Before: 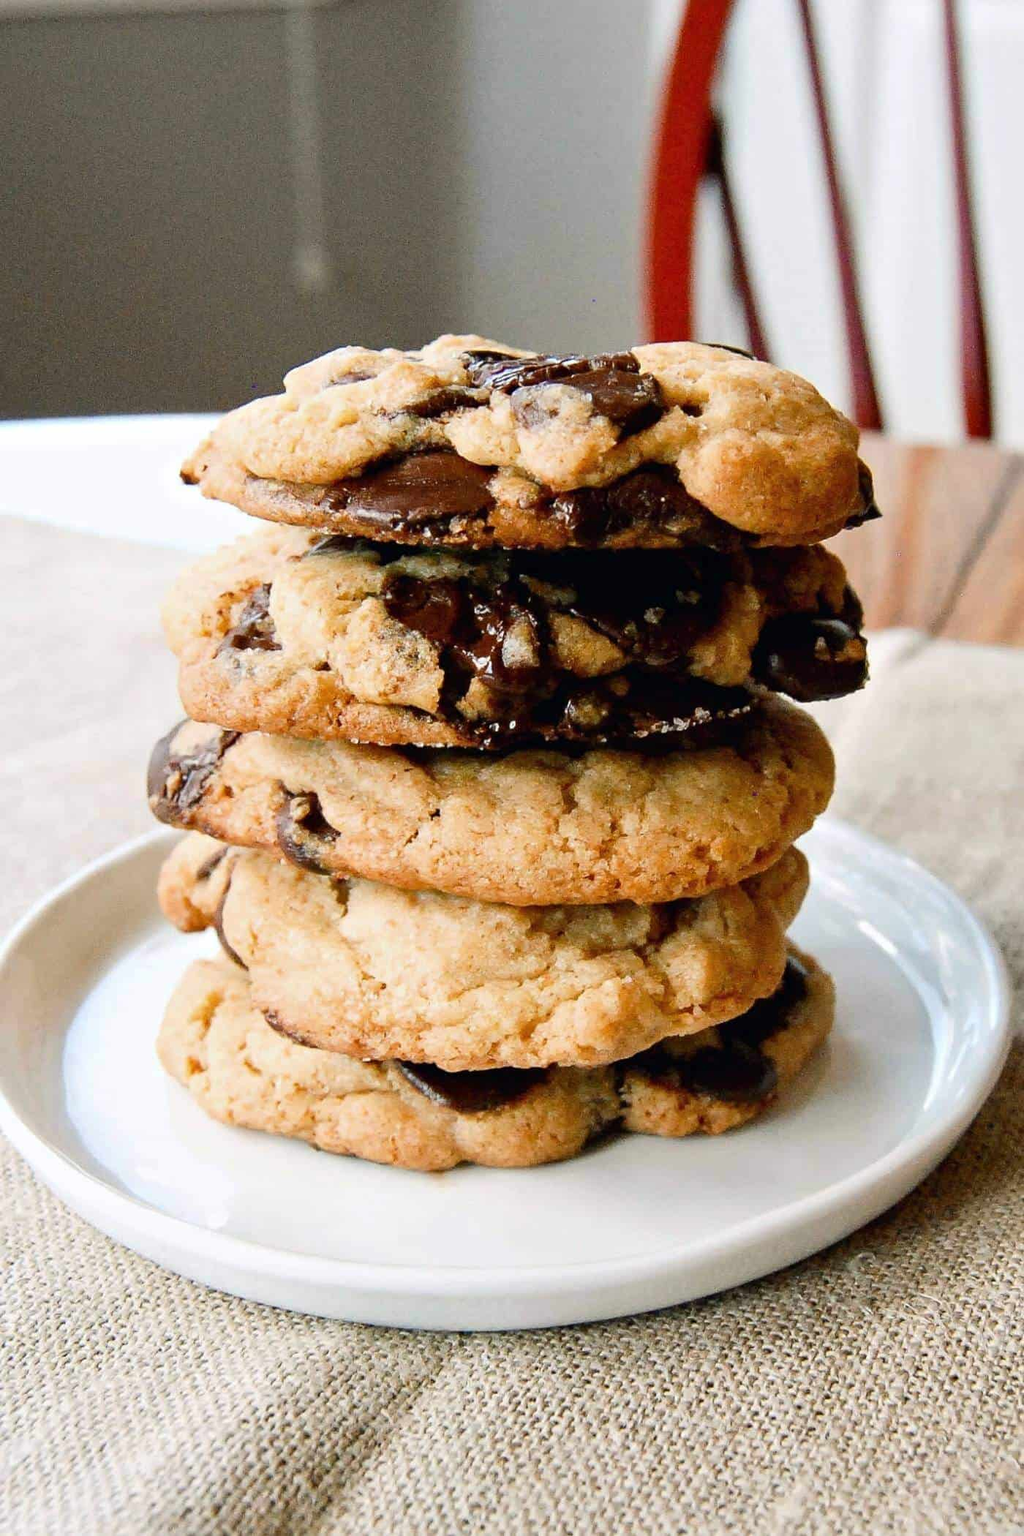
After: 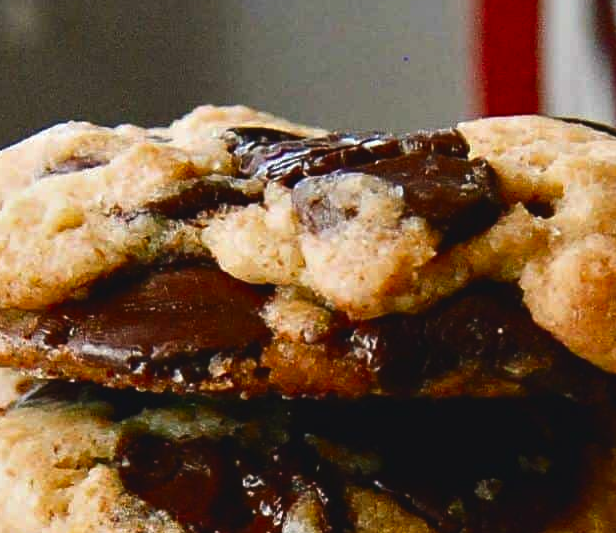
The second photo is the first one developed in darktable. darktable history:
contrast brightness saturation: brightness -0.247, saturation 0.201
crop: left 29.068%, top 16.793%, right 26.866%, bottom 57.806%
exposure: black level correction -0.015, compensate exposure bias true, compensate highlight preservation false
tone equalizer: on, module defaults
